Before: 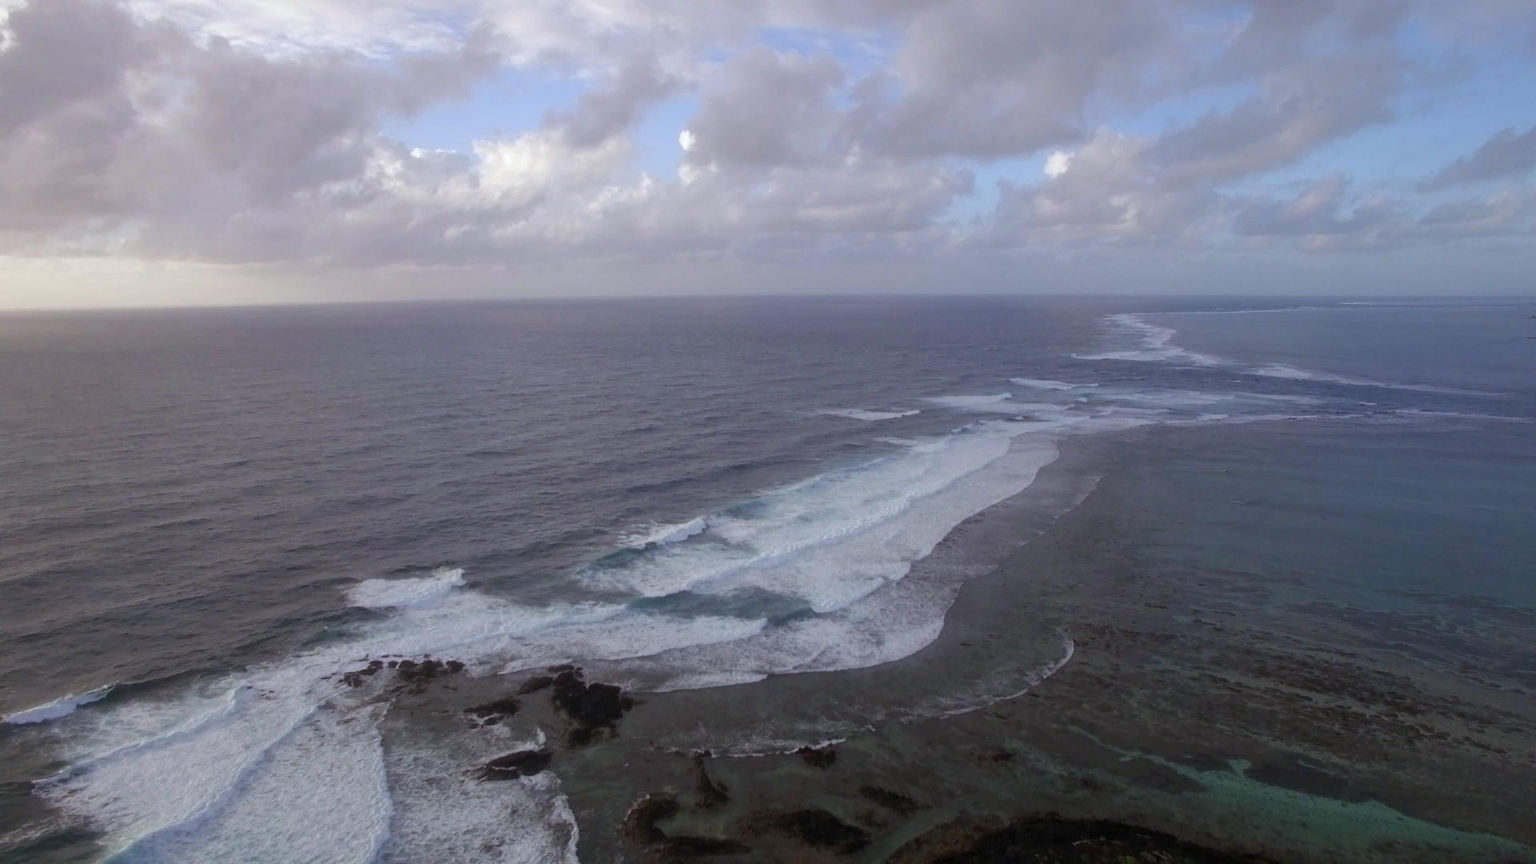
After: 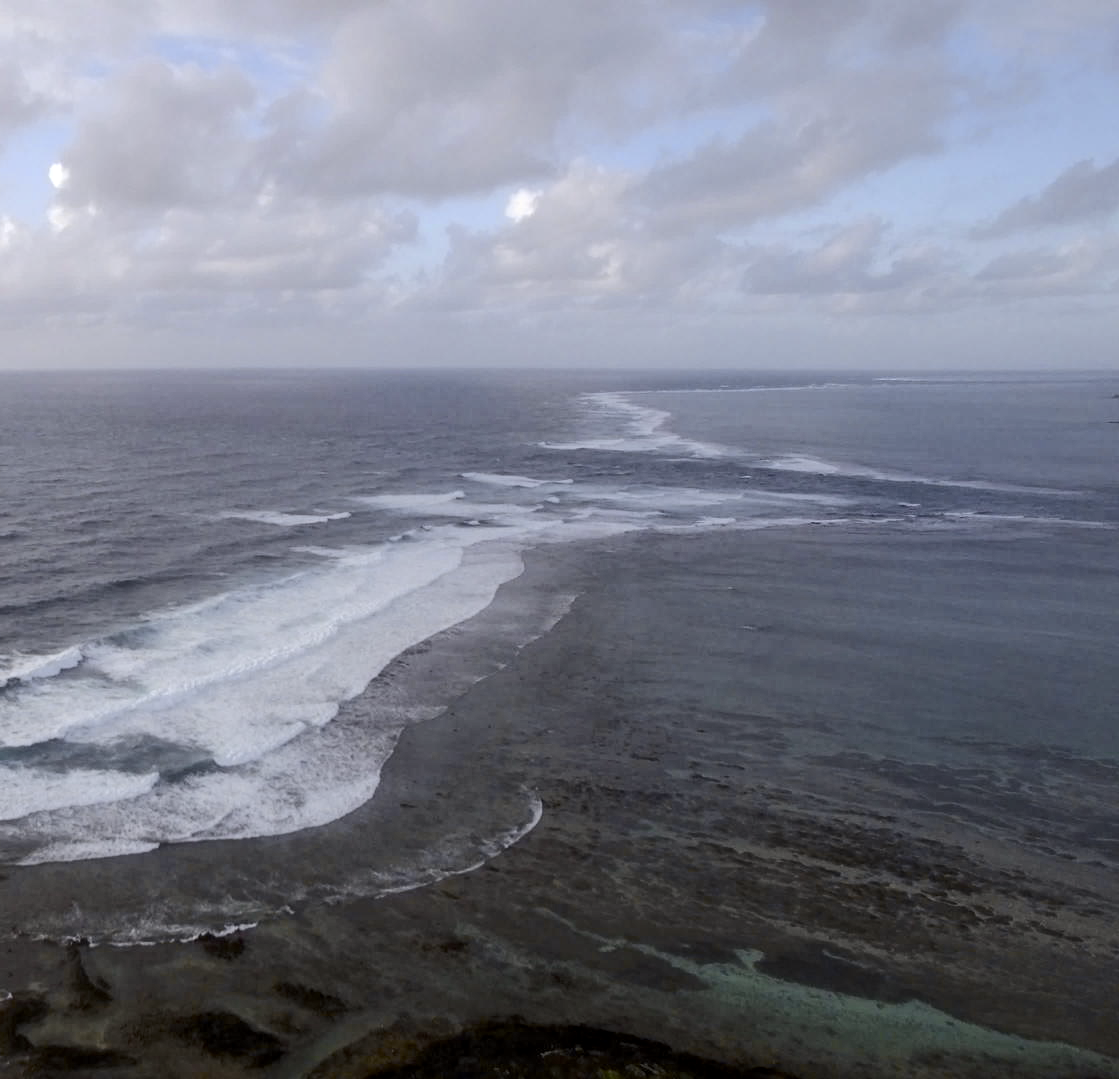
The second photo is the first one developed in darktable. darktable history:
tone curve: curves: ch0 [(0, 0) (0.239, 0.248) (0.508, 0.606) (0.828, 0.878) (1, 1)]; ch1 [(0, 0) (0.401, 0.42) (0.45, 0.464) (0.492, 0.498) (0.511, 0.507) (0.561, 0.549) (0.688, 0.726) (1, 1)]; ch2 [(0, 0) (0.411, 0.433) (0.5, 0.504) (0.545, 0.574) (1, 1)], color space Lab, independent channels, preserve colors none
local contrast: on, module defaults
tone equalizer: -8 EV 0.08 EV, edges refinement/feathering 500, mask exposure compensation -1.57 EV, preserve details no
crop: left 41.698%
